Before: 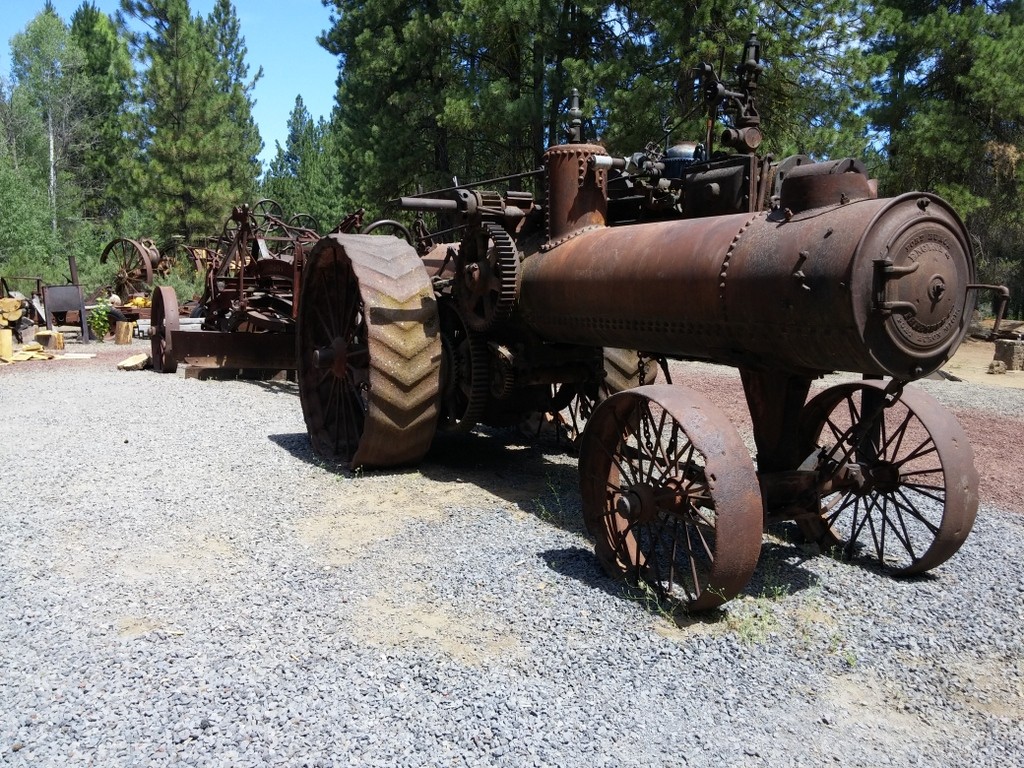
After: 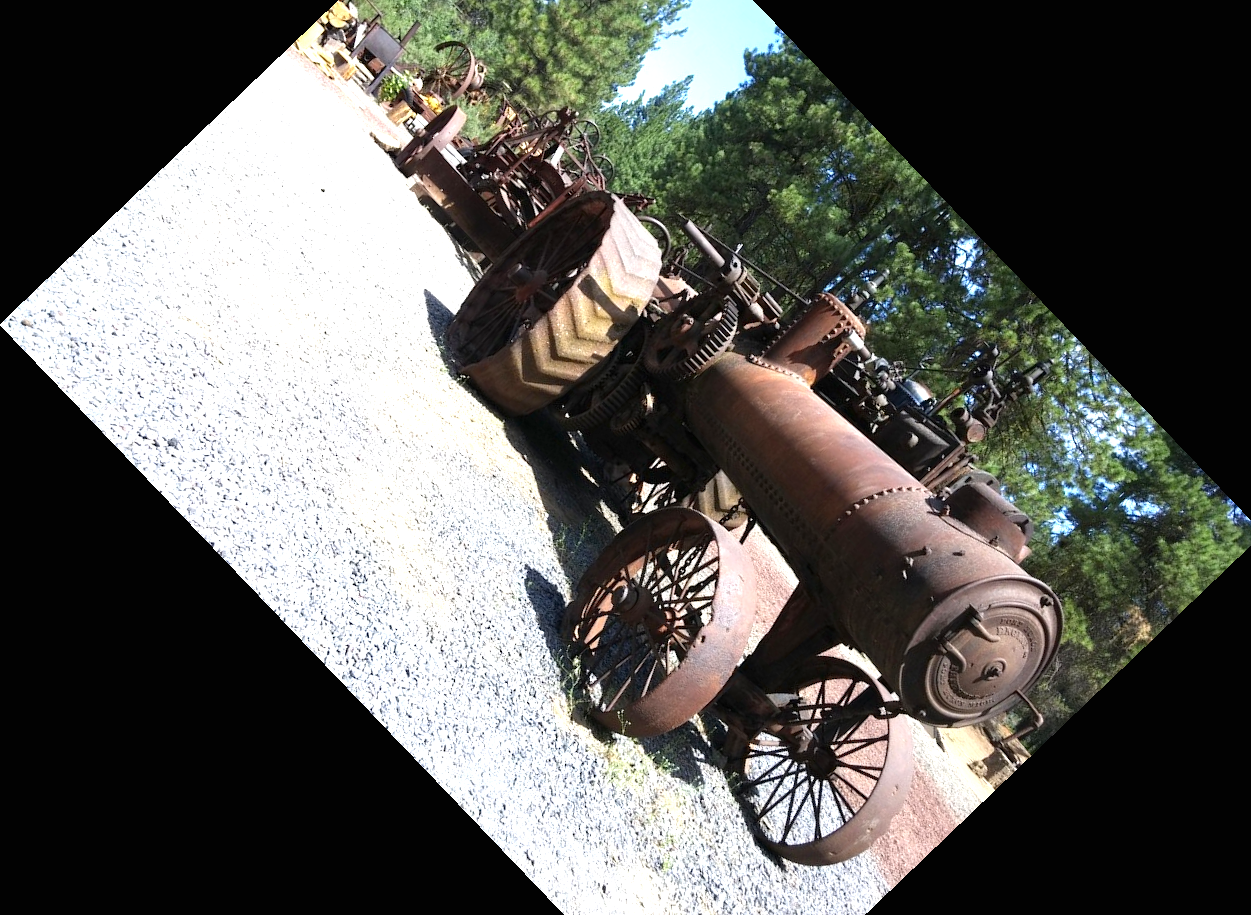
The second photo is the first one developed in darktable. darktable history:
crop and rotate: angle -46.26°, top 16.234%, right 0.912%, bottom 11.704%
exposure: black level correction 0, exposure 1 EV, compensate exposure bias true, compensate highlight preservation false
